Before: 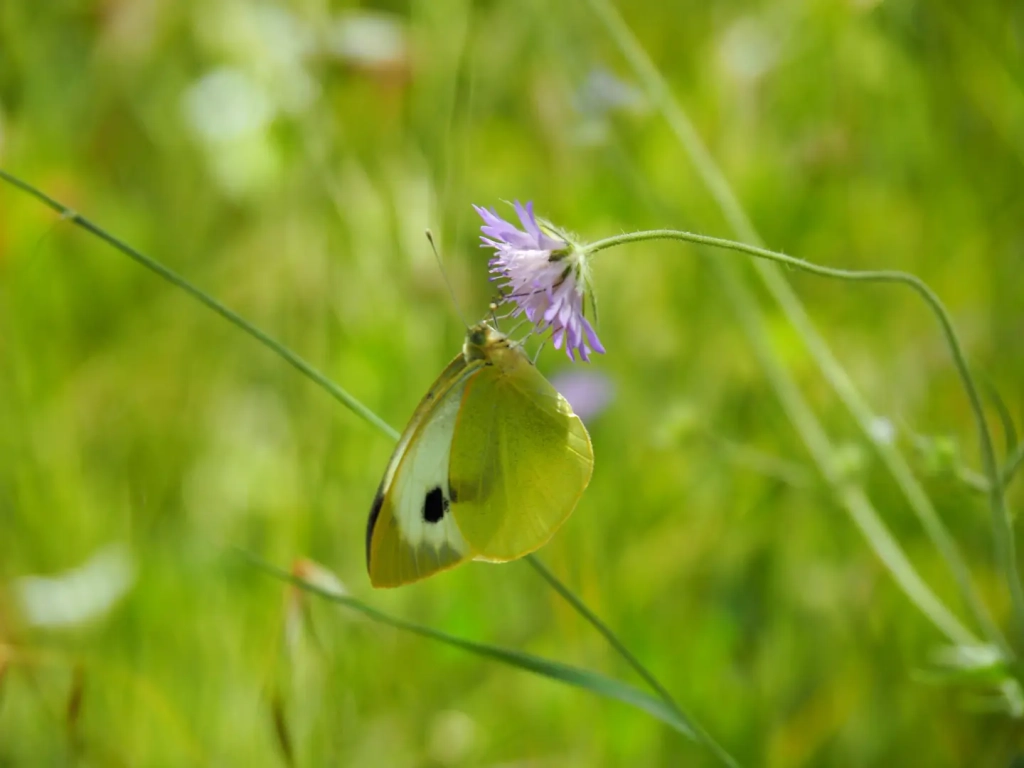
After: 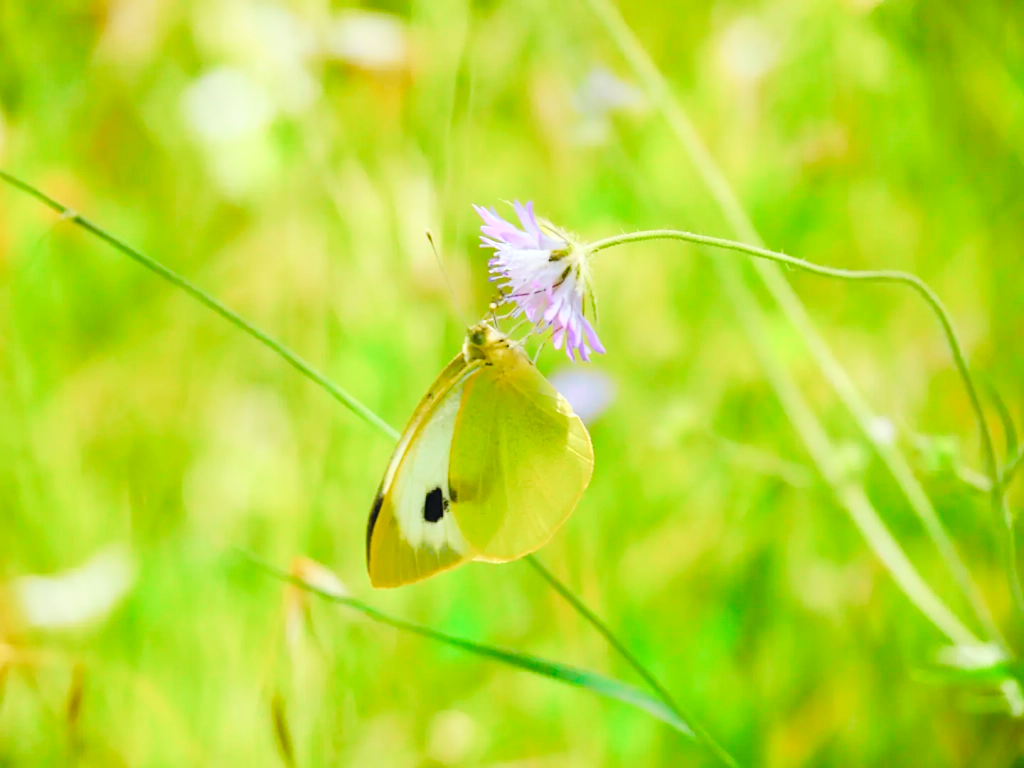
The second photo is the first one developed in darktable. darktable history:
sharpen: amount 0.213
levels: gray 59.36%, levels [0.072, 0.414, 0.976]
color balance rgb: linear chroma grading › global chroma 8.404%, perceptual saturation grading › global saturation 0.82%, perceptual saturation grading › highlights -25.294%, perceptual saturation grading › shadows 29.869%, perceptual brilliance grading › global brilliance 2.492%, perceptual brilliance grading › highlights -3.969%
shadows and highlights: shadows -0.987, highlights 40.17
tone curve: curves: ch0 [(0, 0.074) (0.129, 0.136) (0.285, 0.301) (0.689, 0.764) (0.854, 0.926) (0.987, 0.977)]; ch1 [(0, 0) (0.337, 0.249) (0.434, 0.437) (0.485, 0.491) (0.515, 0.495) (0.566, 0.57) (0.625, 0.625) (0.764, 0.806) (1, 1)]; ch2 [(0, 0) (0.314, 0.301) (0.401, 0.411) (0.505, 0.499) (0.54, 0.54) (0.608, 0.613) (0.706, 0.735) (1, 1)], color space Lab, independent channels, preserve colors none
